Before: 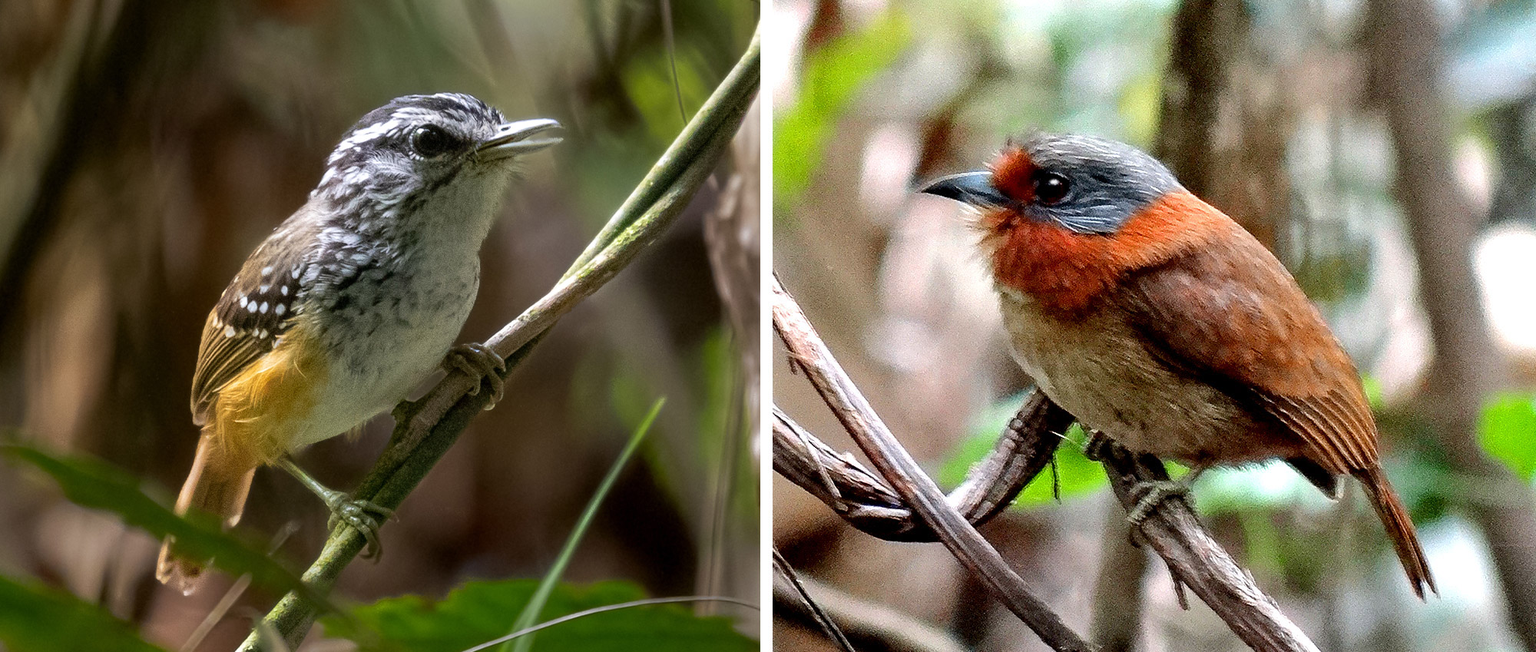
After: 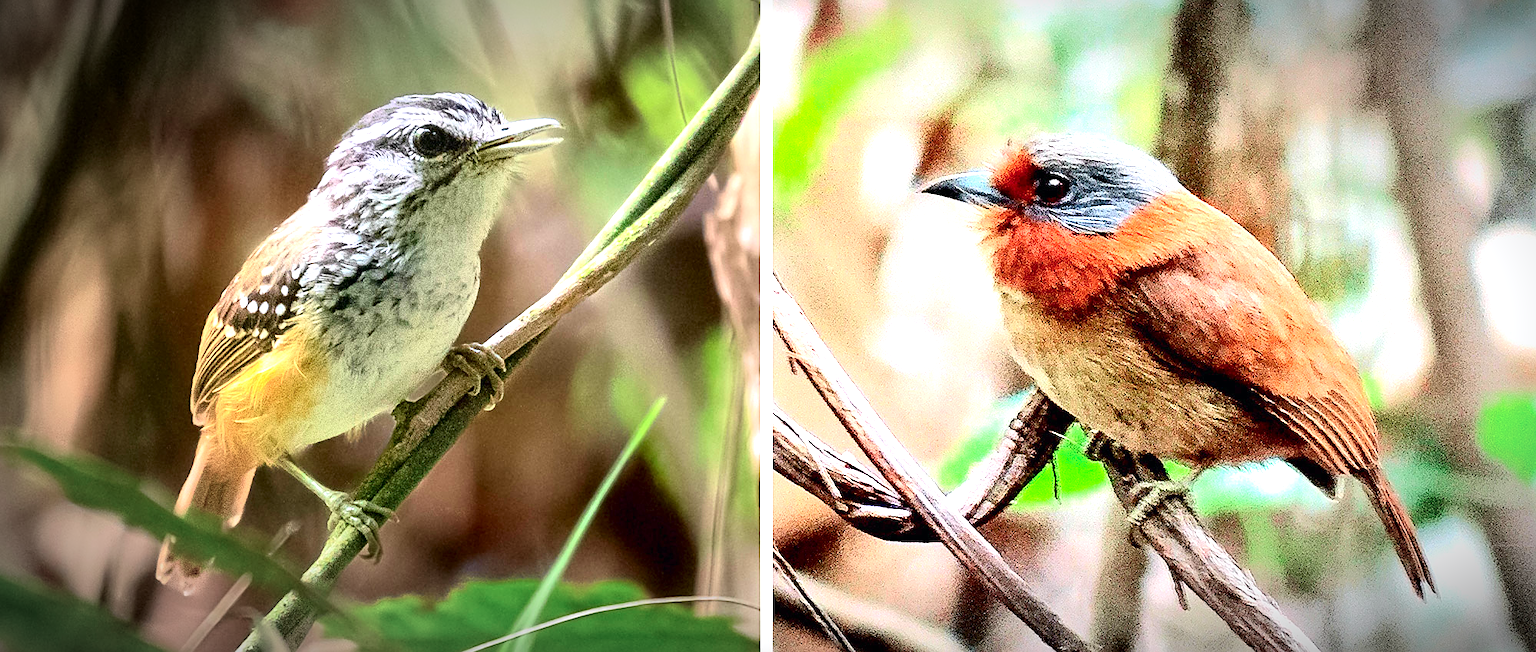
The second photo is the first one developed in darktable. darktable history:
tone curve: curves: ch0 [(0, 0) (0.051, 0.03) (0.096, 0.071) (0.241, 0.247) (0.455, 0.525) (0.594, 0.697) (0.741, 0.845) (0.871, 0.933) (1, 0.984)]; ch1 [(0, 0) (0.1, 0.038) (0.318, 0.243) (0.399, 0.351) (0.478, 0.469) (0.499, 0.499) (0.534, 0.549) (0.565, 0.594) (0.601, 0.634) (0.666, 0.7) (1, 1)]; ch2 [(0, 0) (0.453, 0.45) (0.479, 0.483) (0.504, 0.499) (0.52, 0.519) (0.541, 0.559) (0.592, 0.612) (0.824, 0.815) (1, 1)], color space Lab, independent channels, preserve colors none
vignetting: fall-off start 67.5%, fall-off radius 67.23%, brightness -0.813, automatic ratio true
sharpen: on, module defaults
exposure: black level correction 0, exposure 1.55 EV, compensate exposure bias true, compensate highlight preservation false
